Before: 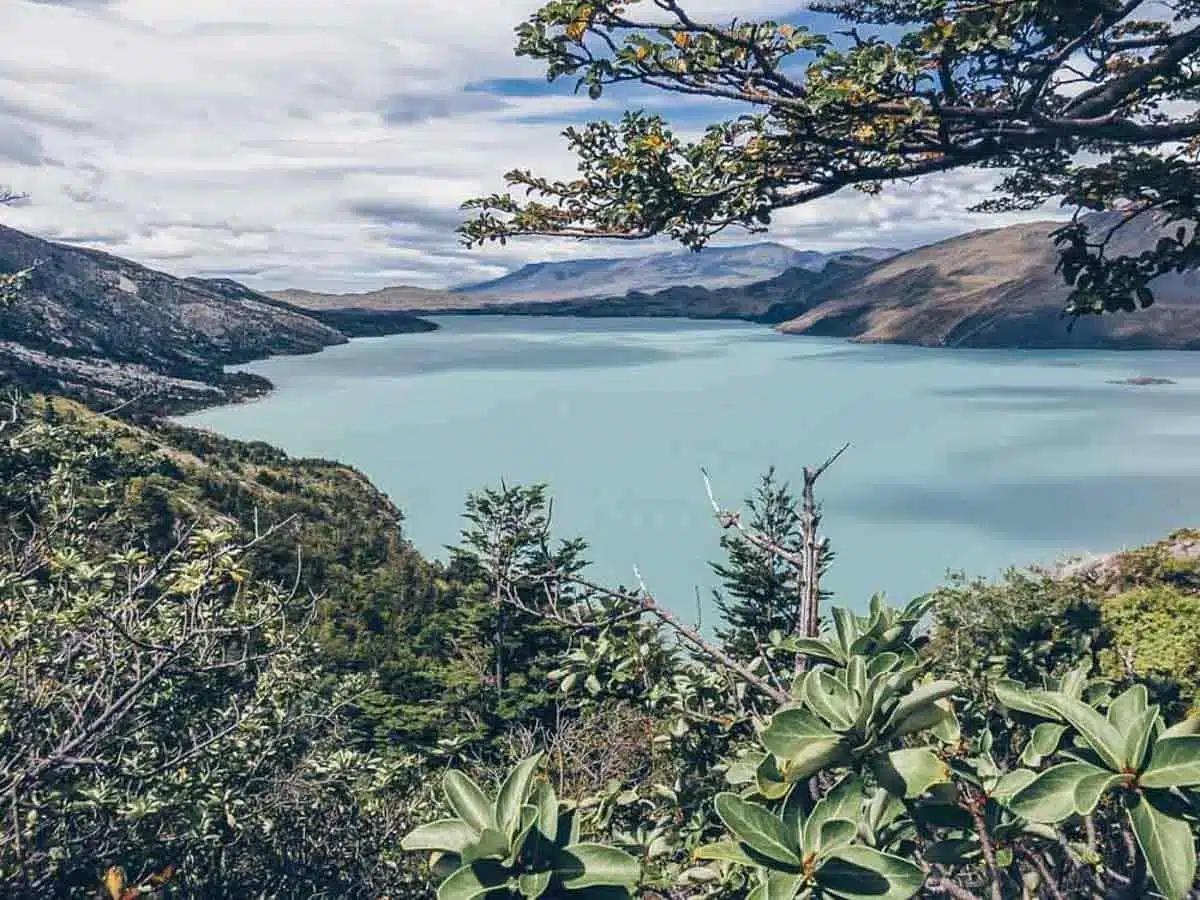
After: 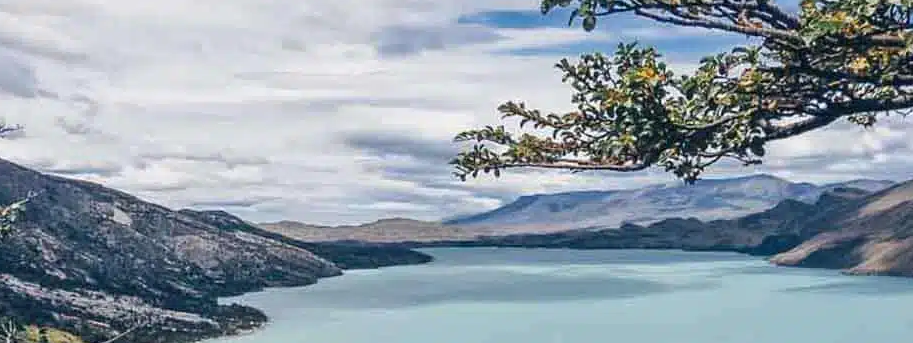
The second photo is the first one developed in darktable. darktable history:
crop: left 0.53%, top 7.648%, right 23.354%, bottom 54.147%
